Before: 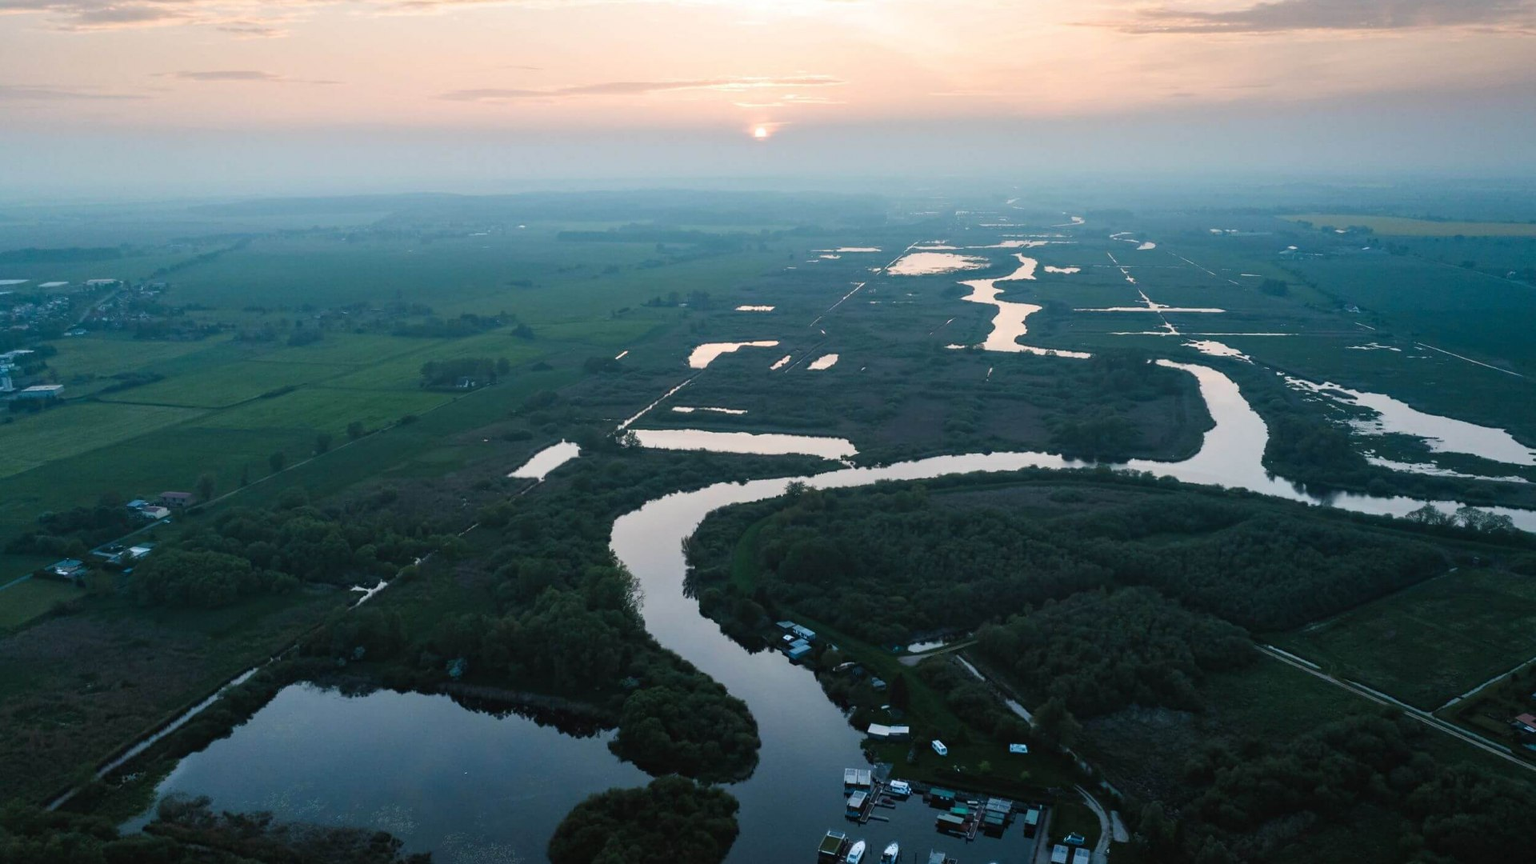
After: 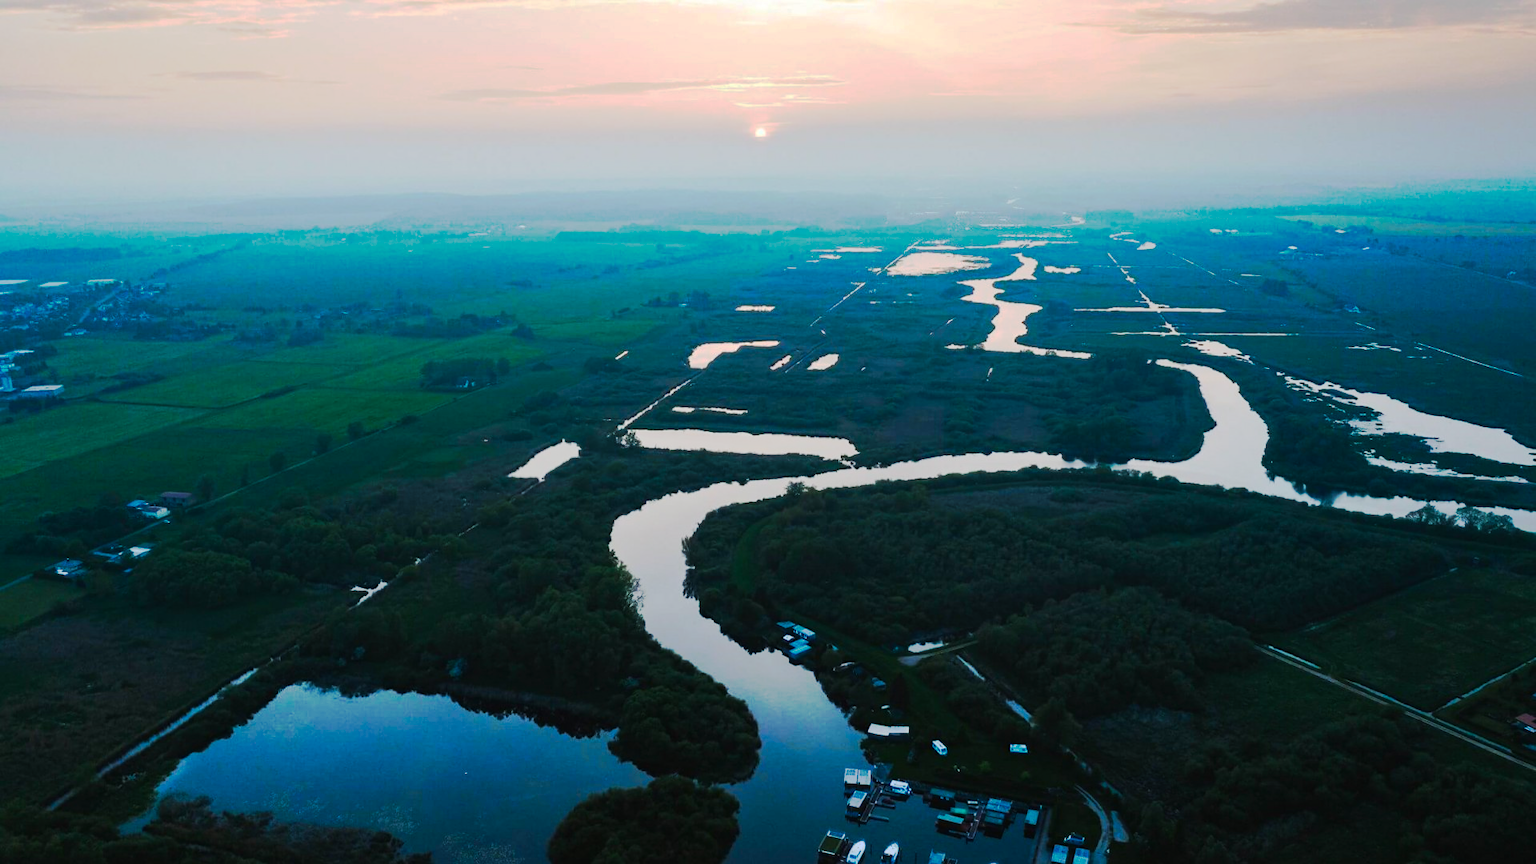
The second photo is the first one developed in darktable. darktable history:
tone curve: curves: ch0 [(0, 0) (0.003, 0.015) (0.011, 0.019) (0.025, 0.025) (0.044, 0.039) (0.069, 0.053) (0.1, 0.076) (0.136, 0.107) (0.177, 0.143) (0.224, 0.19) (0.277, 0.253) (0.335, 0.32) (0.399, 0.412) (0.468, 0.524) (0.543, 0.668) (0.623, 0.717) (0.709, 0.769) (0.801, 0.82) (0.898, 0.865) (1, 1)], preserve colors none
contrast brightness saturation: brightness -0.02, saturation 0.35
